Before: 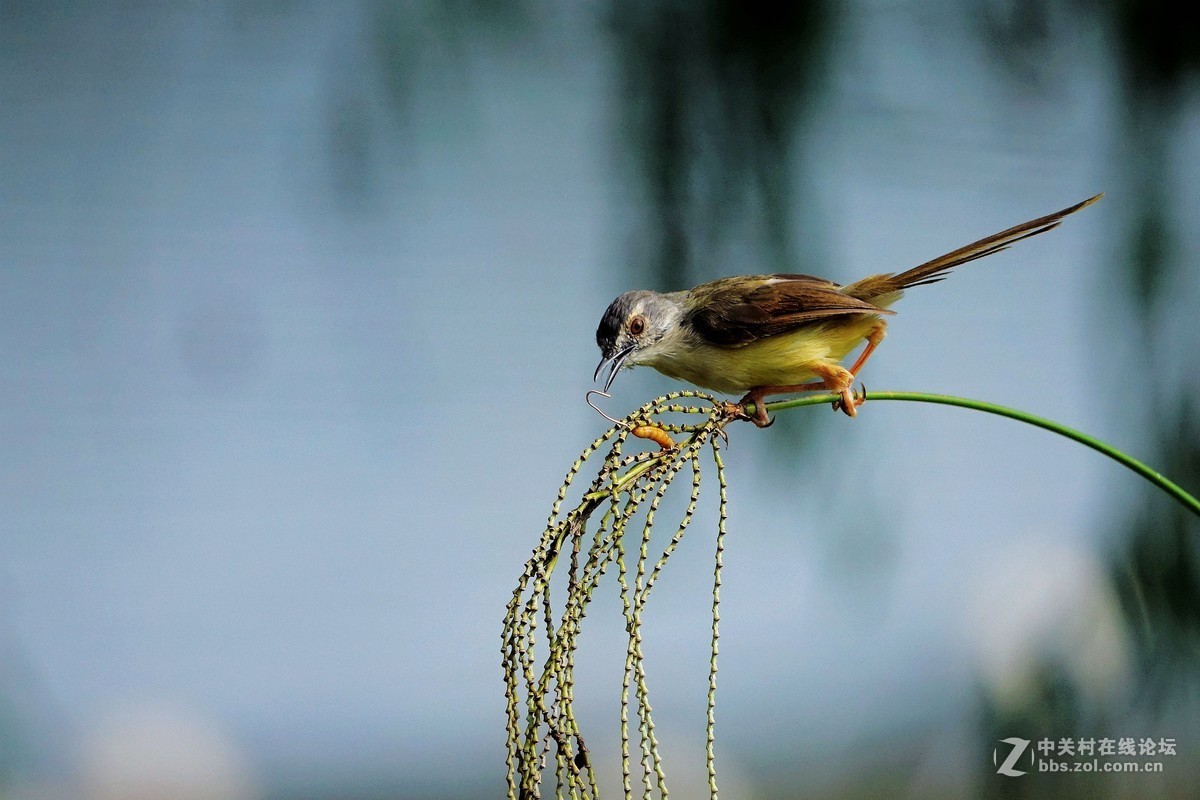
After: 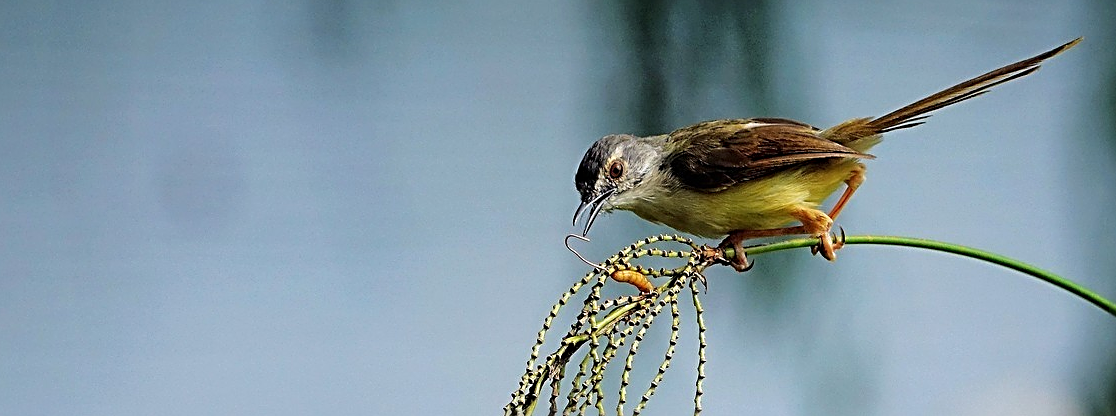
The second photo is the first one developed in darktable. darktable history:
tone equalizer: mask exposure compensation -0.494 EV
crop: left 1.756%, top 19.521%, right 4.96%, bottom 28.397%
sharpen: radius 2.575, amount 0.68
